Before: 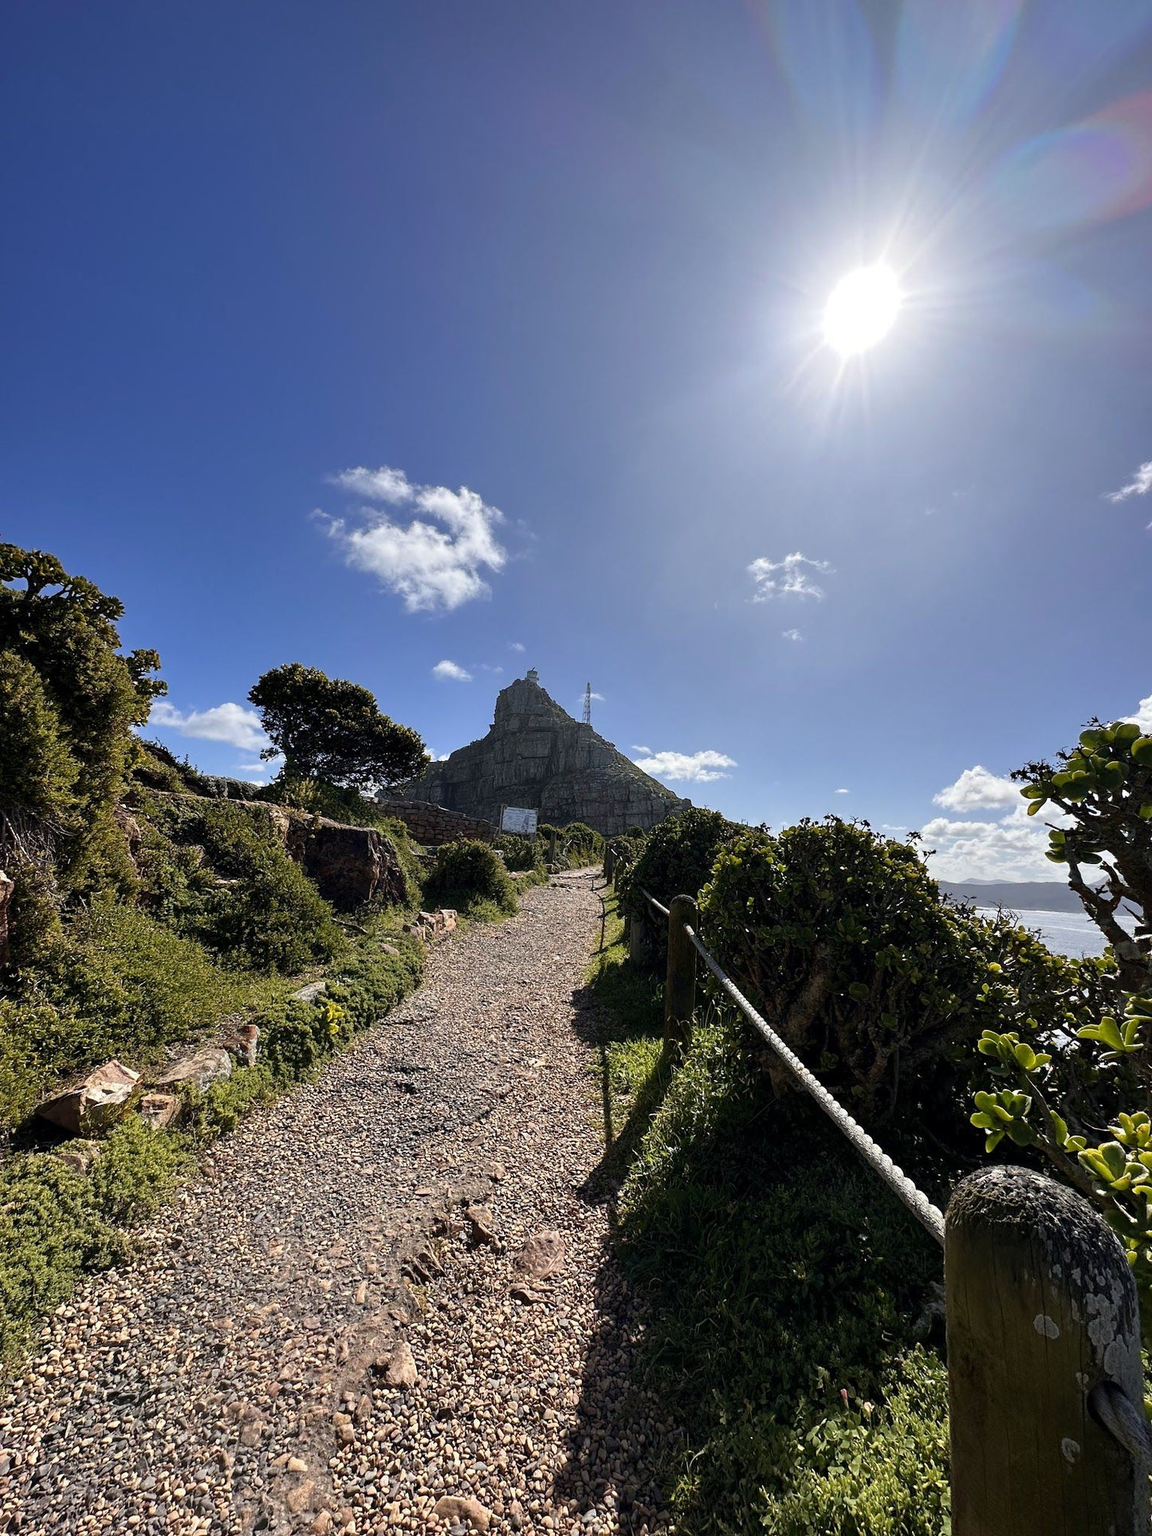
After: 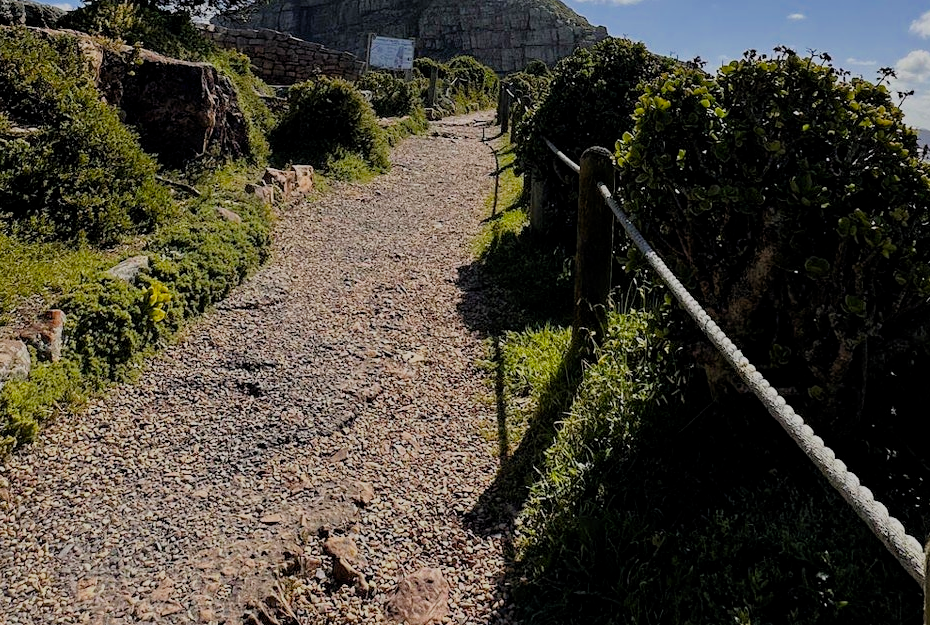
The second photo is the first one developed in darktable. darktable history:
filmic rgb: black relative exposure -8.84 EV, white relative exposure 4.98 EV, target black luminance 0%, hardness 3.79, latitude 66.63%, contrast 0.817, highlights saturation mix 11.2%, shadows ↔ highlights balance 20.14%, color science v5 (2021), contrast in shadows safe, contrast in highlights safe
crop: left 18.053%, top 50.683%, right 17.538%, bottom 16.851%
